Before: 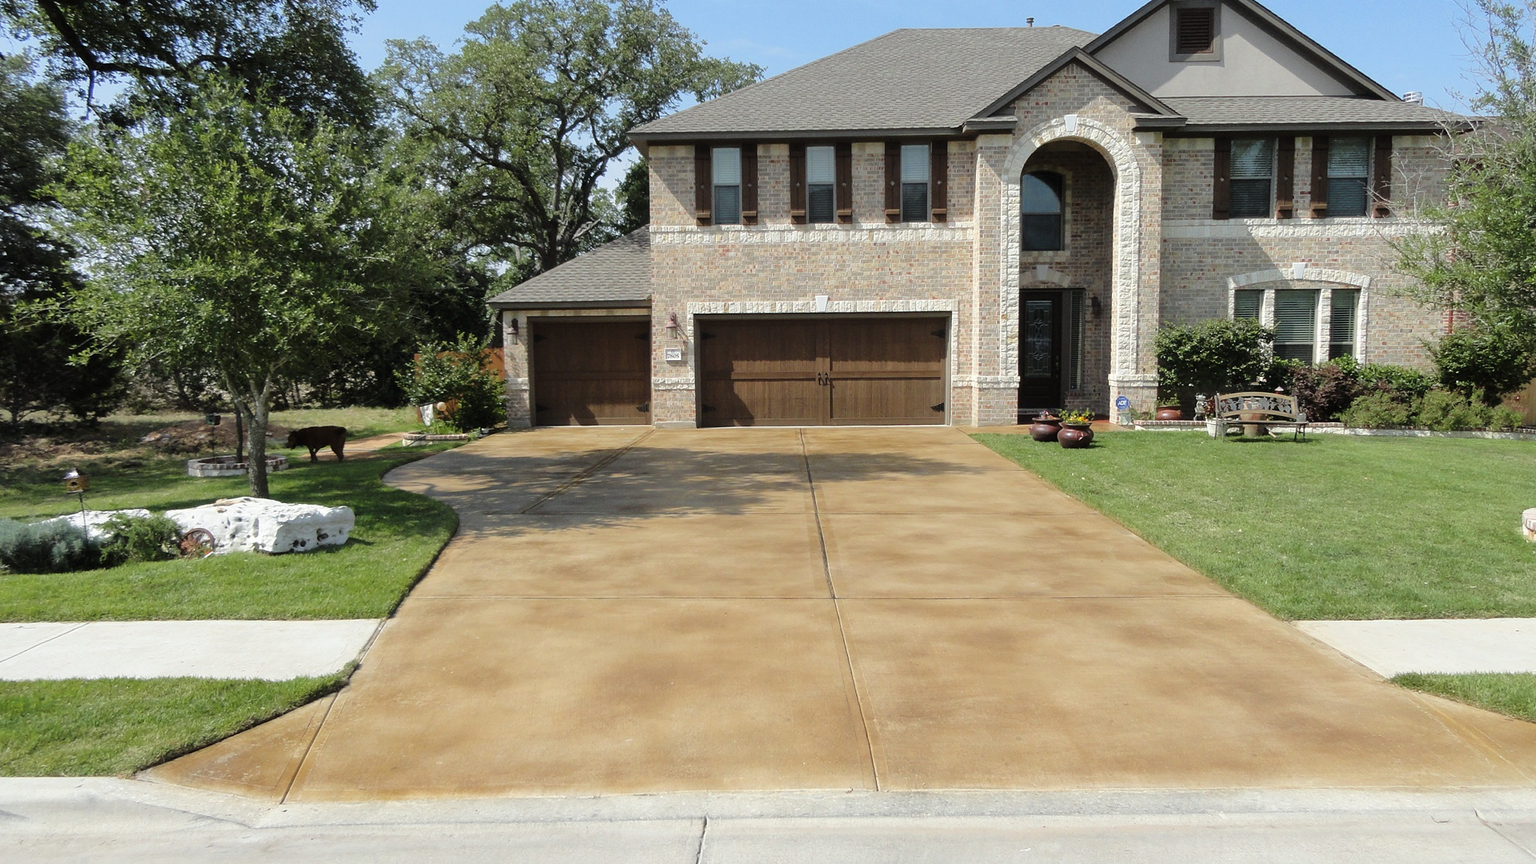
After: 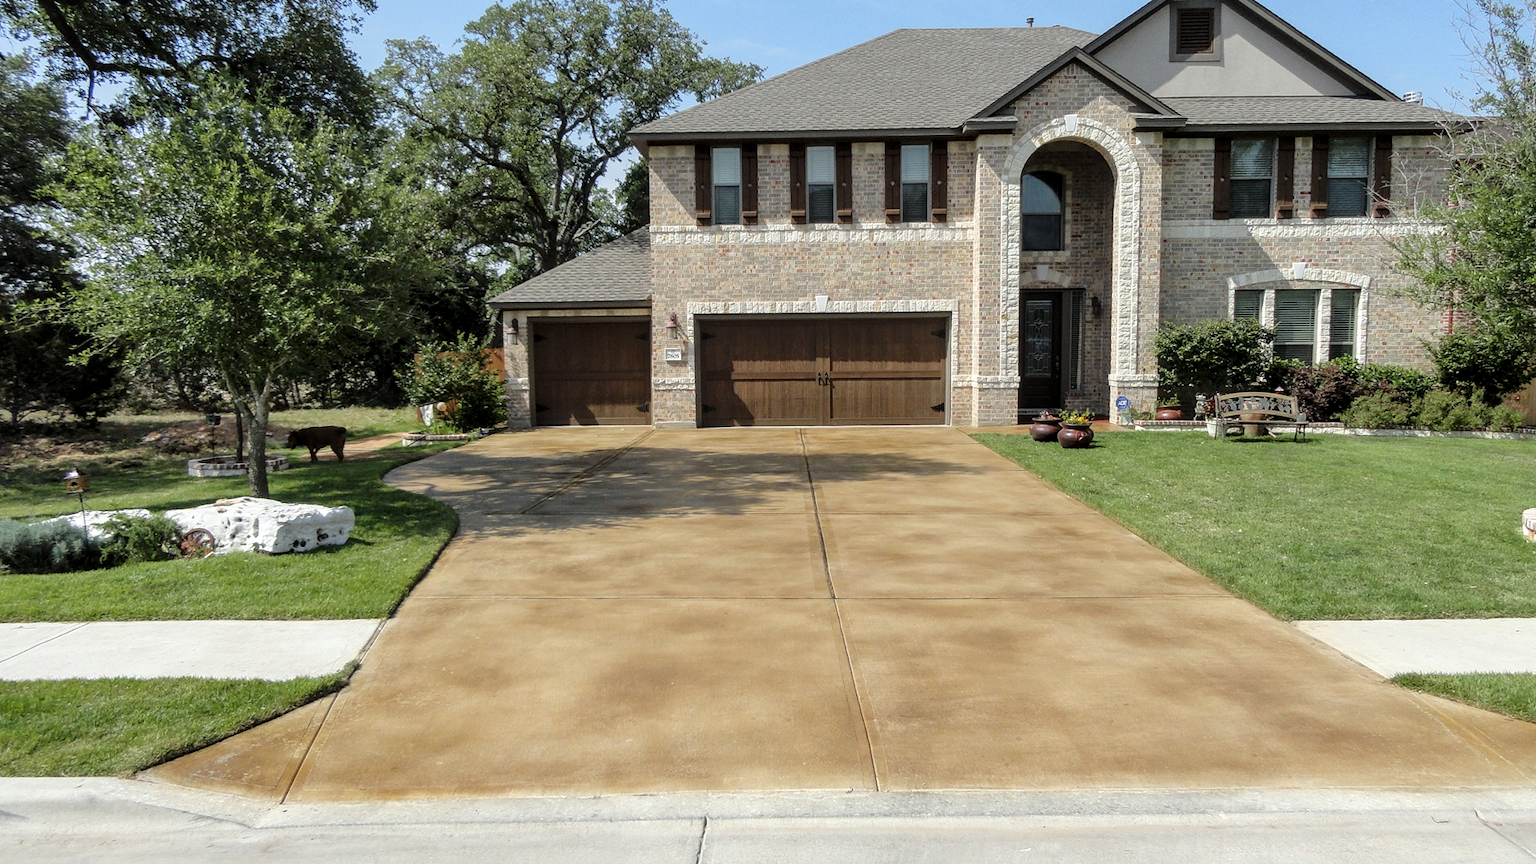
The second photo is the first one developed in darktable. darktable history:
local contrast: detail 130%
exposure: compensate exposure bias true, compensate highlight preservation false
